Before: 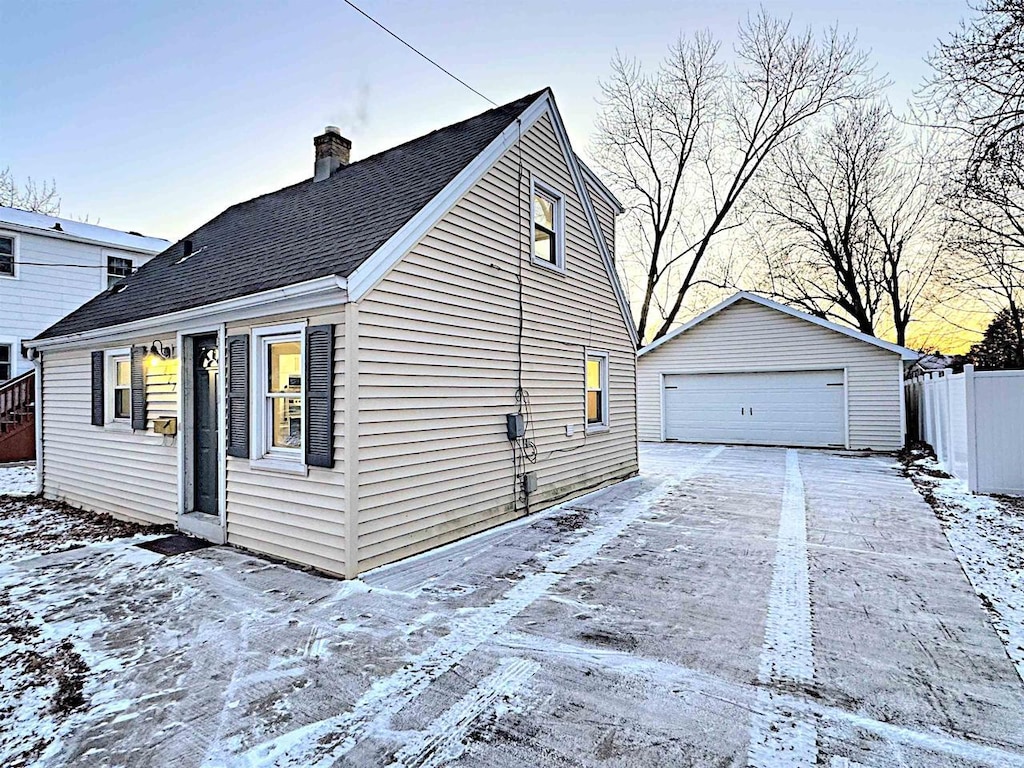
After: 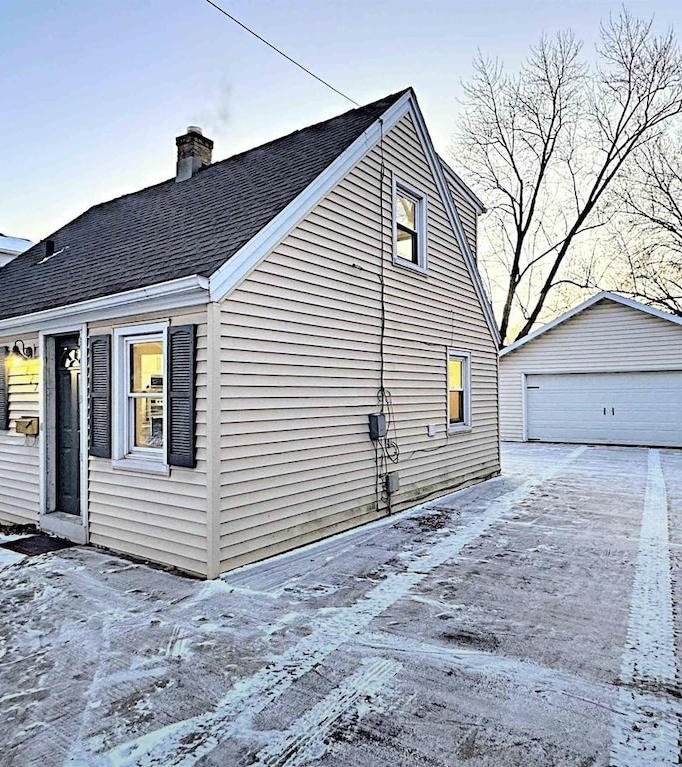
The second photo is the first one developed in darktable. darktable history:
crop and rotate: left 13.537%, right 19.796%
graduated density: rotation -180°, offset 27.42
